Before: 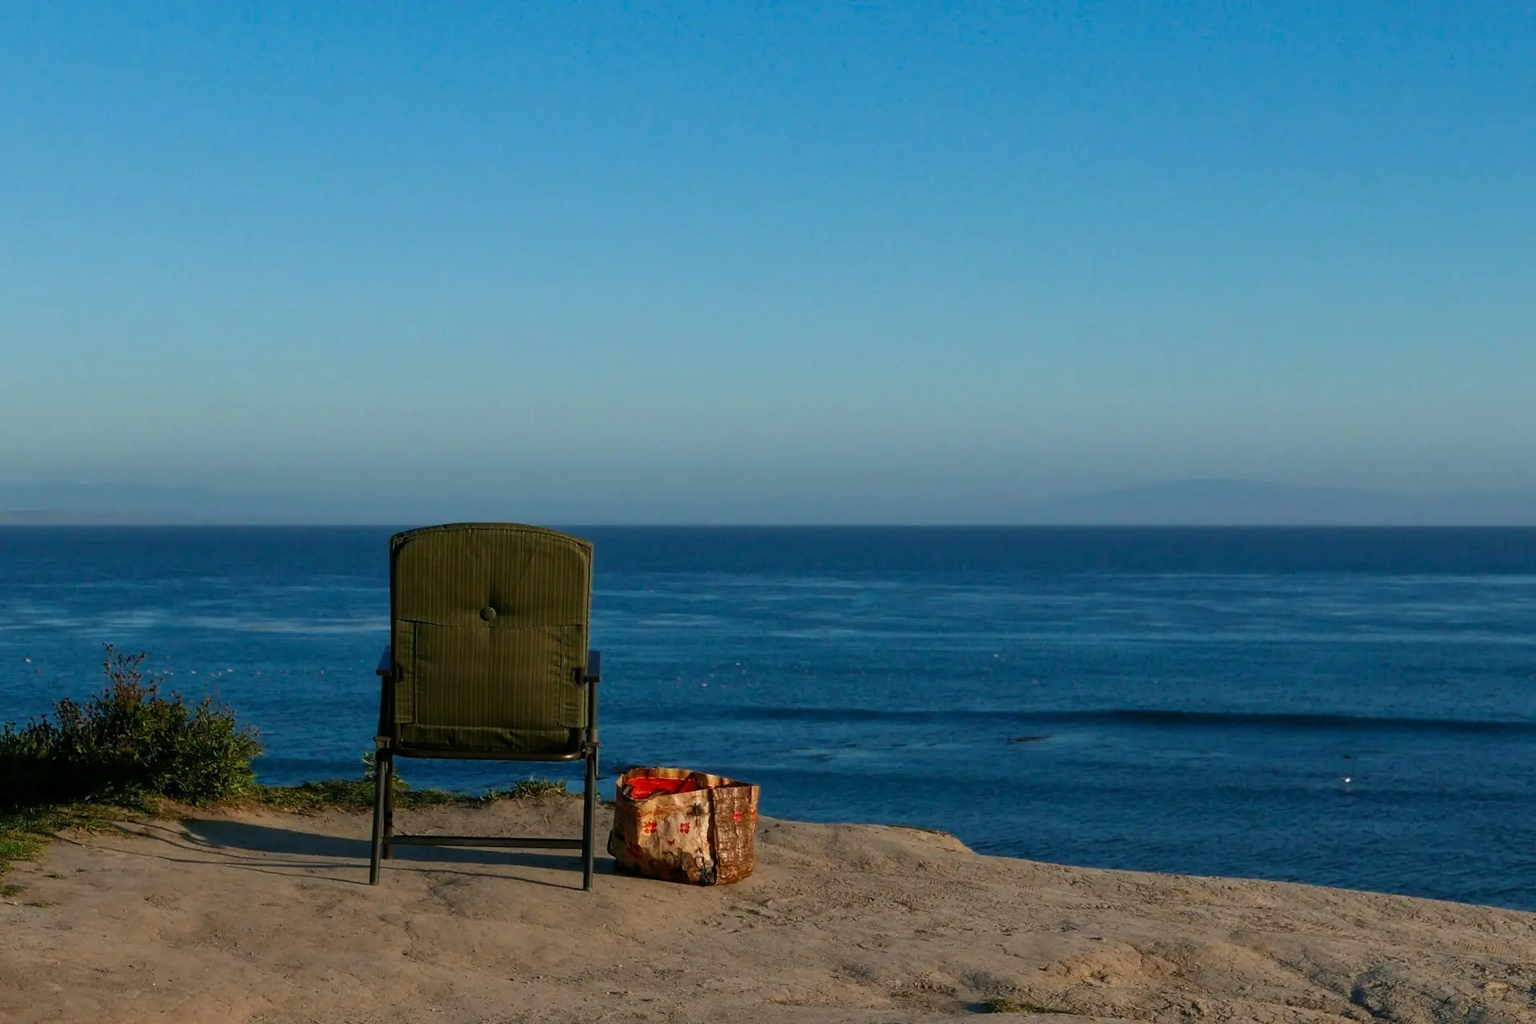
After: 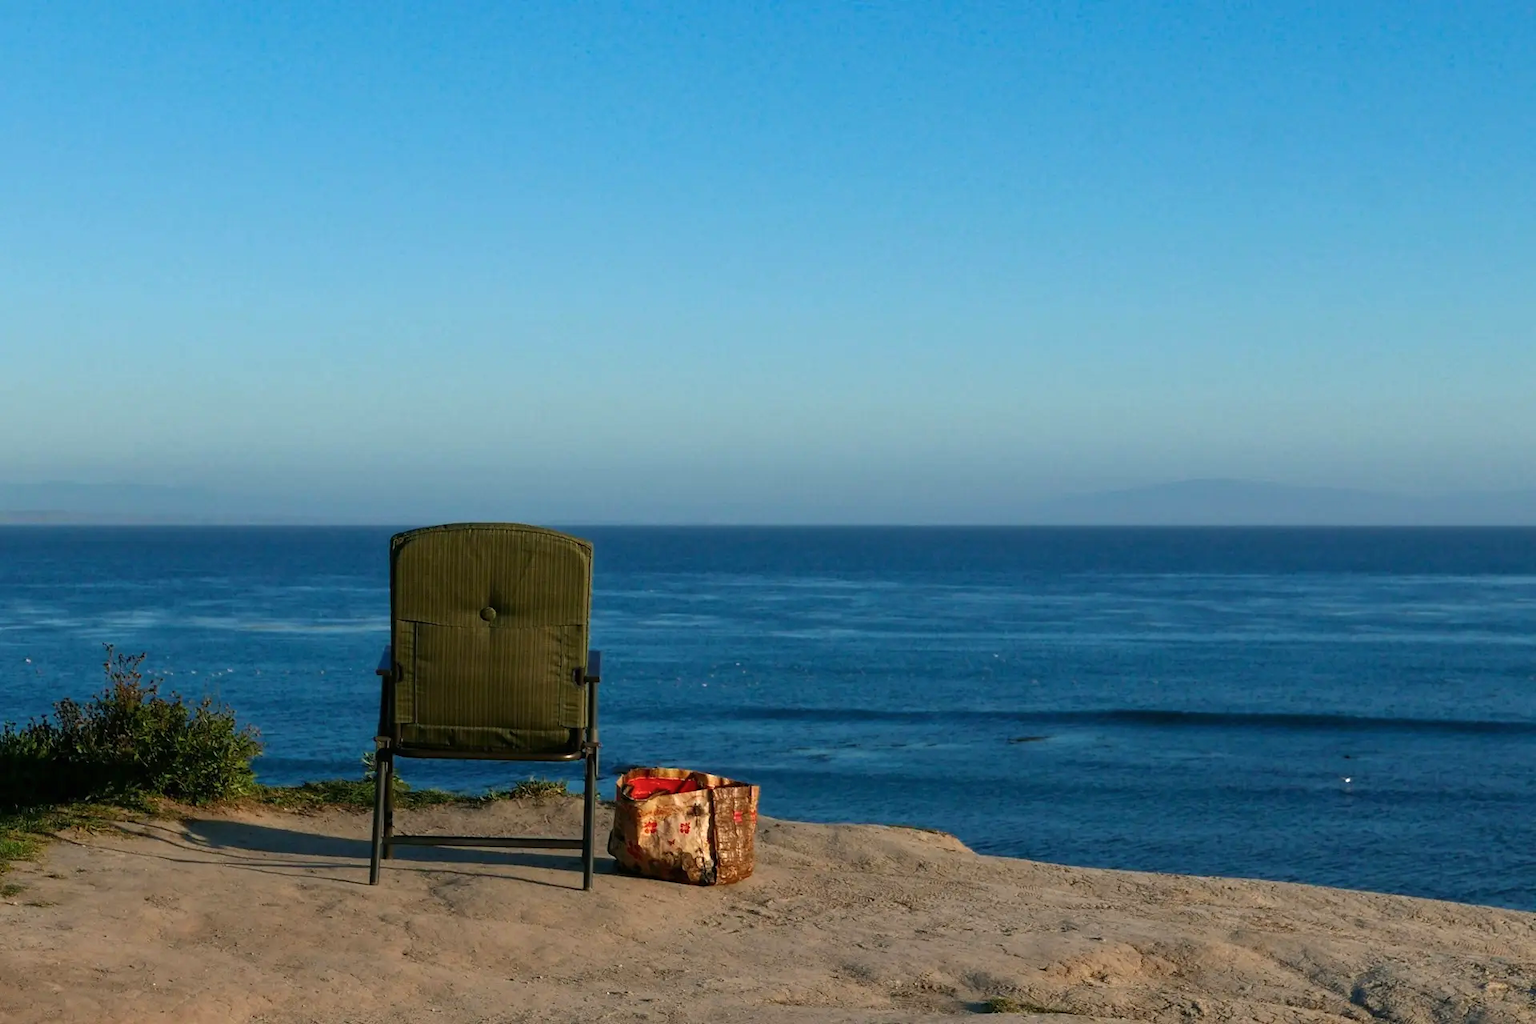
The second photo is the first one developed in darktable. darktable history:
color calibration: illuminant same as pipeline (D50), adaptation none (bypass), gamut compression 1.72
exposure: black level correction 0, exposure 0.4 EV, compensate exposure bias true, compensate highlight preservation false
